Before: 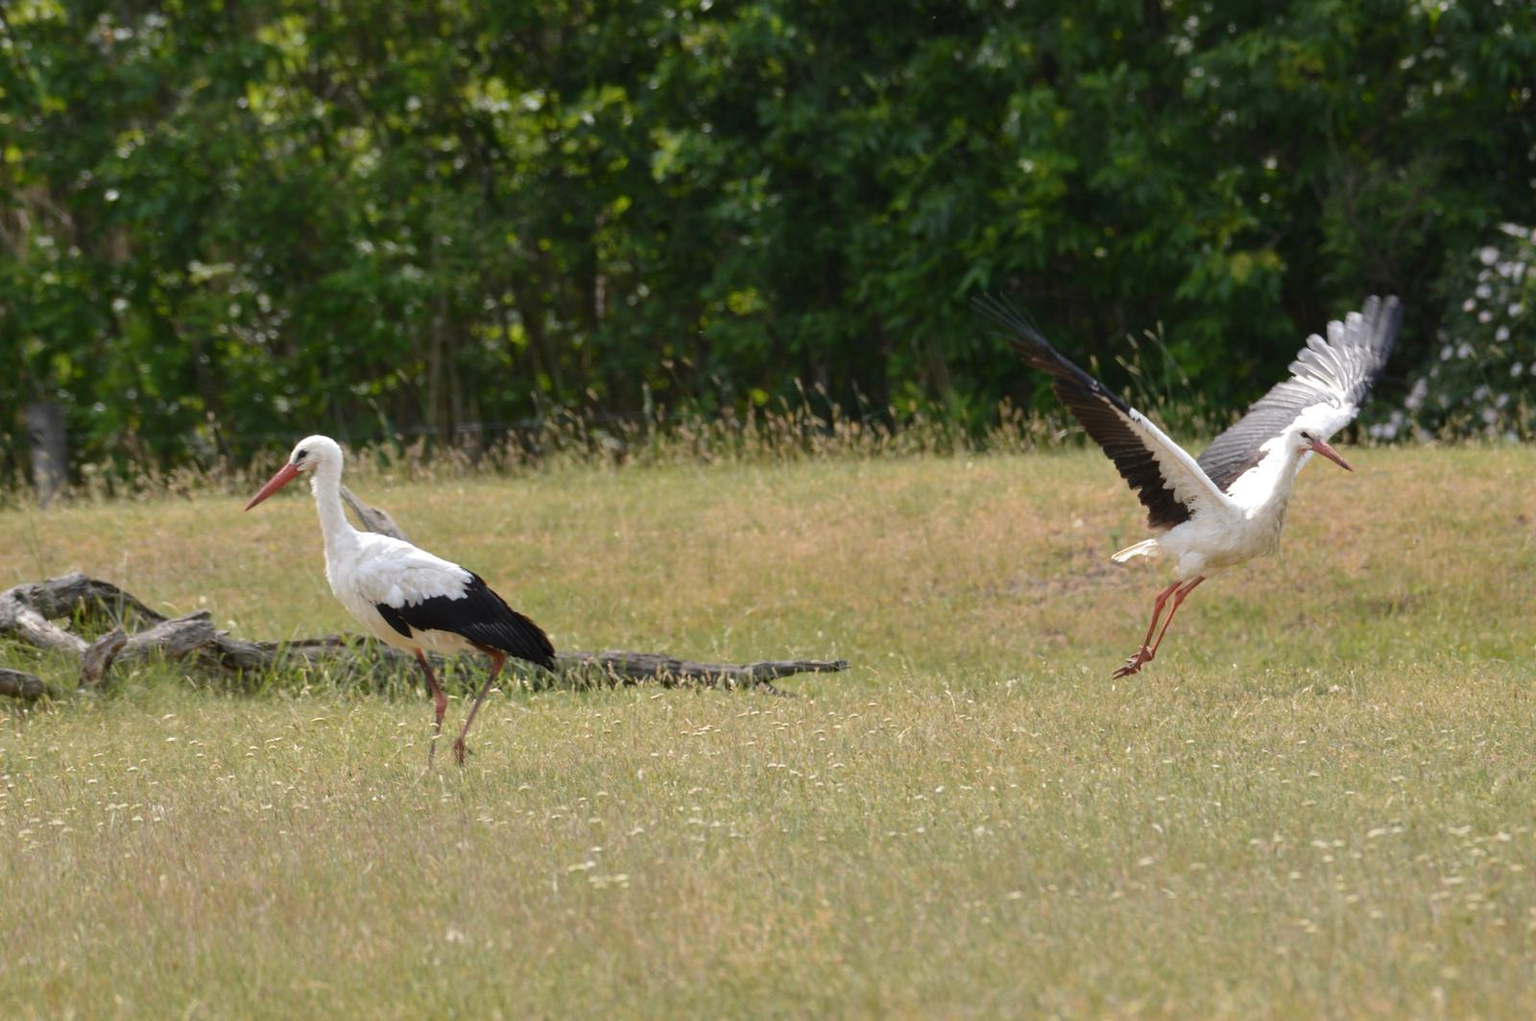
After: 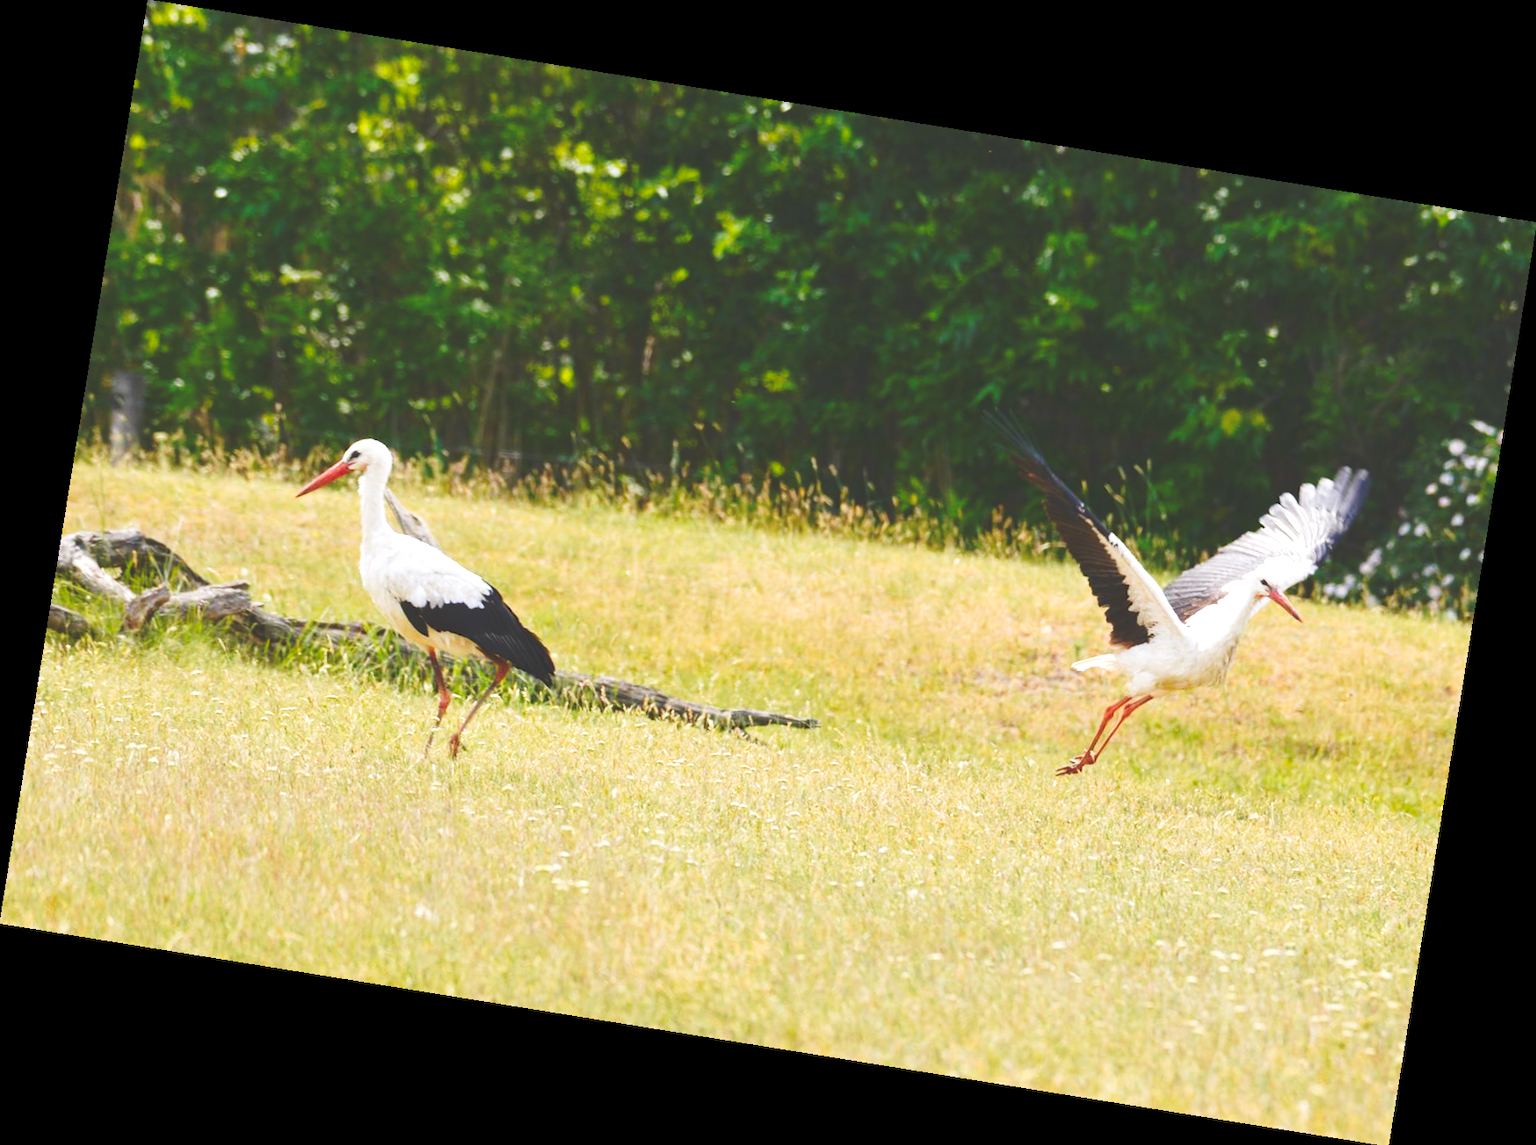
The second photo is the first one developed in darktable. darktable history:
tone curve: curves: ch0 [(0, 0) (0.003, 0.203) (0.011, 0.203) (0.025, 0.21) (0.044, 0.22) (0.069, 0.231) (0.1, 0.243) (0.136, 0.255) (0.177, 0.277) (0.224, 0.305) (0.277, 0.346) (0.335, 0.412) (0.399, 0.492) (0.468, 0.571) (0.543, 0.658) (0.623, 0.75) (0.709, 0.837) (0.801, 0.905) (0.898, 0.955) (1, 1)], preserve colors none
color balance rgb: linear chroma grading › shadows -2.2%, linear chroma grading › highlights -15%, linear chroma grading › global chroma -10%, linear chroma grading › mid-tones -10%, perceptual saturation grading › global saturation 45%, perceptual saturation grading › highlights -50%, perceptual saturation grading › shadows 30%, perceptual brilliance grading › global brilliance 18%, global vibrance 45%
rotate and perspective: rotation 9.12°, automatic cropping off
